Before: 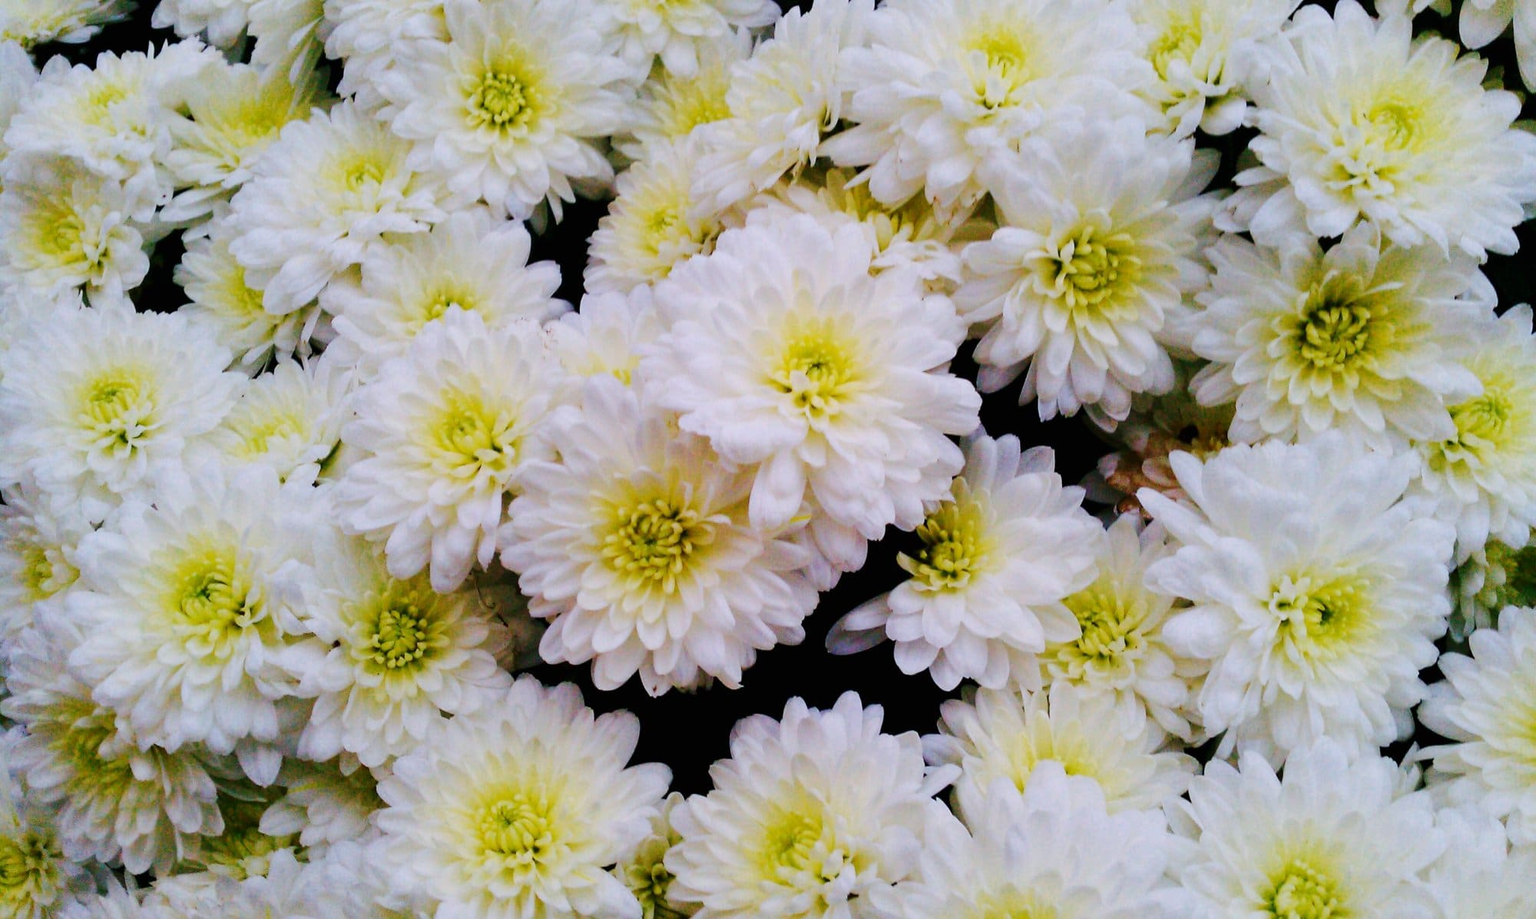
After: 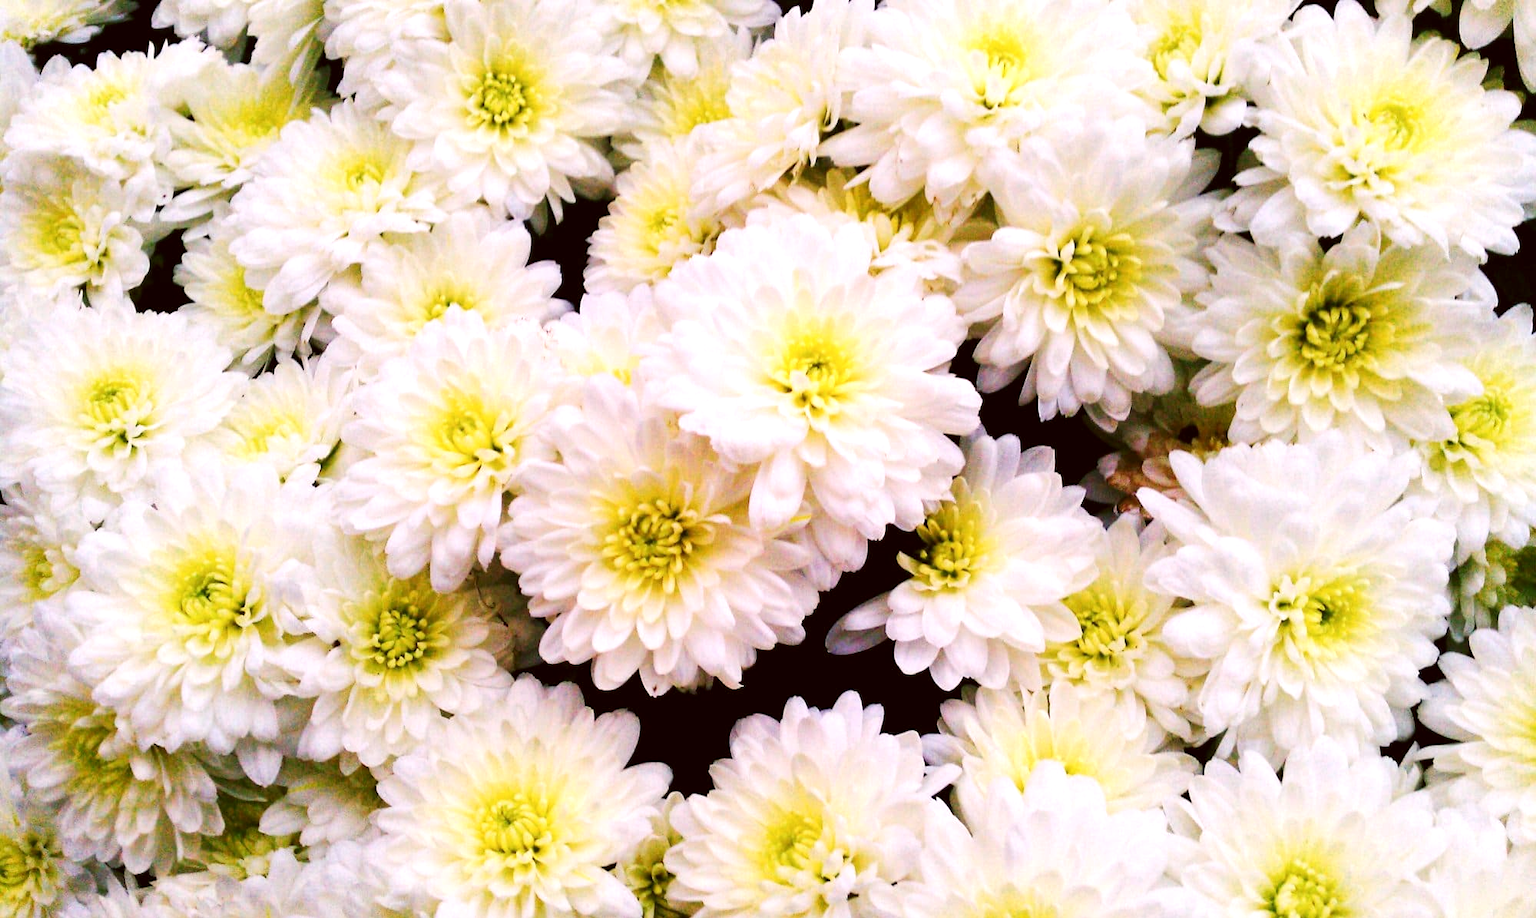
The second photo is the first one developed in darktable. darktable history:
color correction: highlights a* 6.27, highlights b* 8.19, shadows a* 5.94, shadows b* 7.23, saturation 0.9
exposure: exposure 0.781 EV, compensate highlight preservation false
